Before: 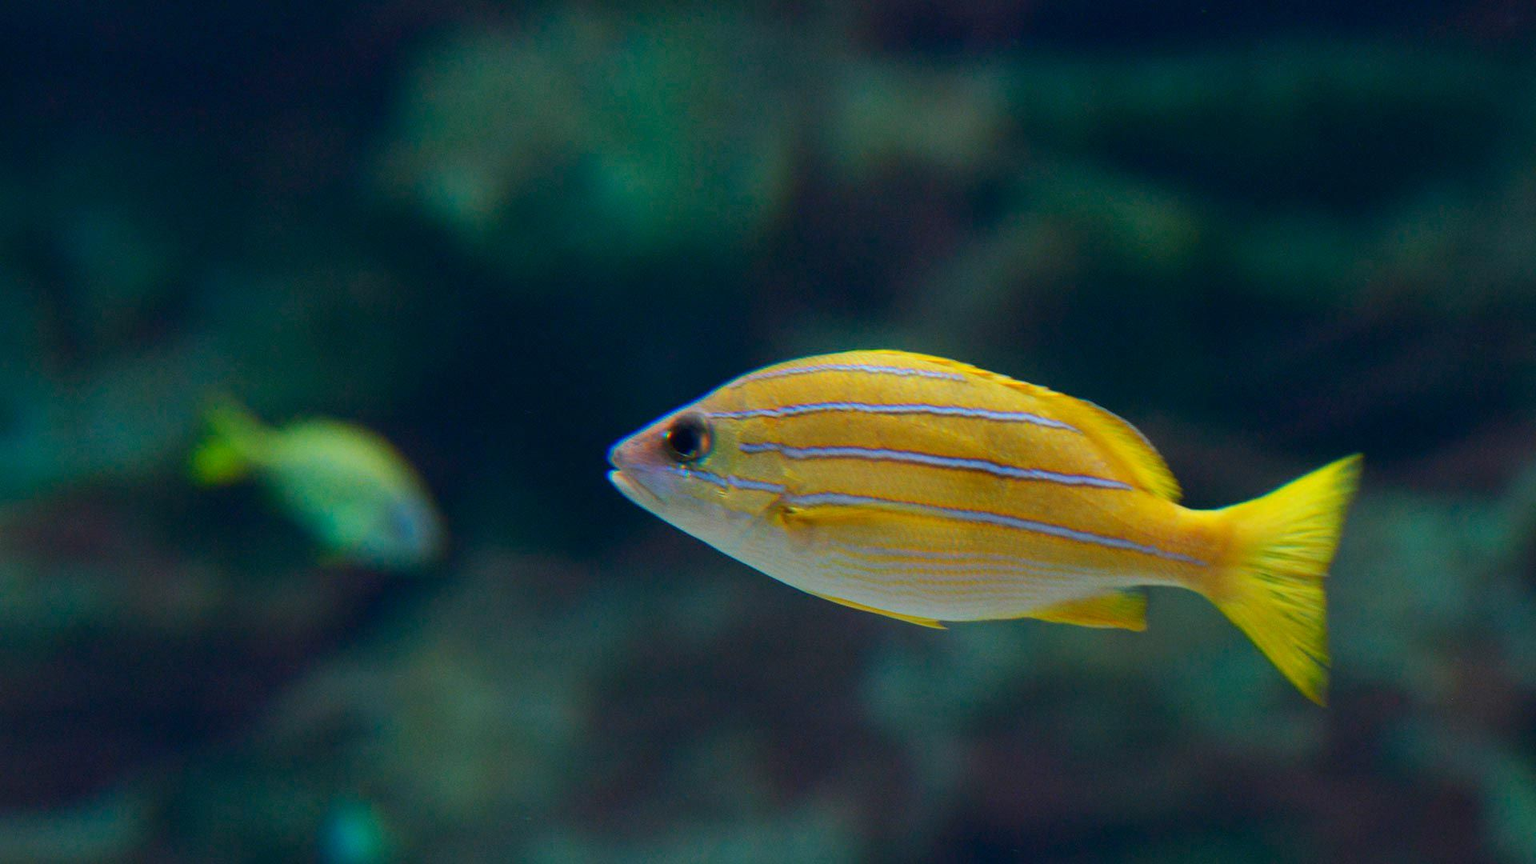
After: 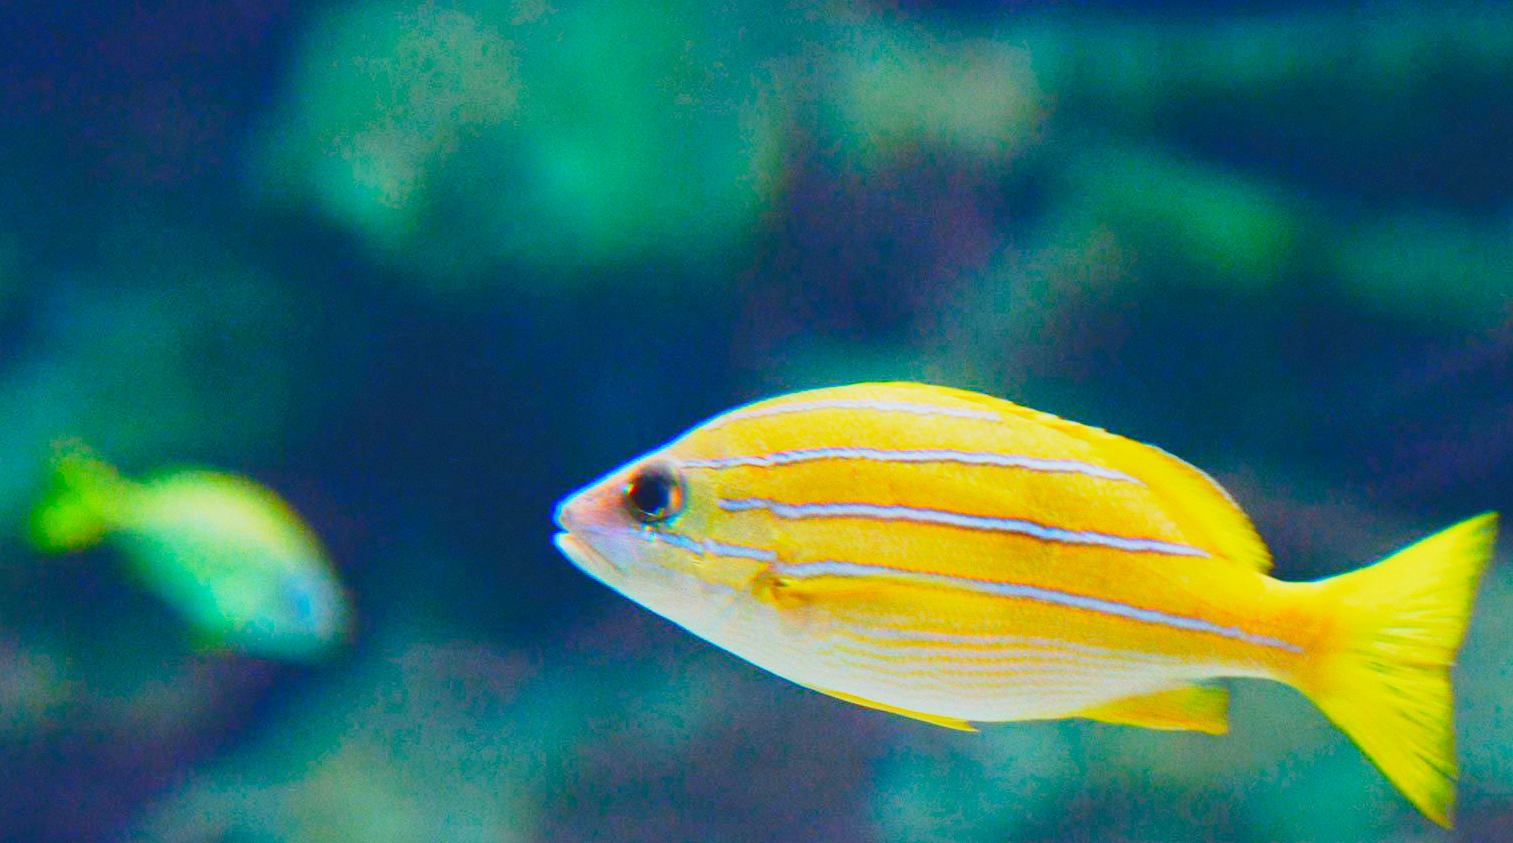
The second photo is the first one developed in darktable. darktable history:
base curve: curves: ch0 [(0, 0) (0.028, 0.03) (0.121, 0.232) (0.46, 0.748) (0.859, 0.968) (1, 1)], preserve colors none
grain: coarseness 14.57 ISO, strength 8.8%
exposure: black level correction 0, exposure 0.95 EV, compensate exposure bias true, compensate highlight preservation false
crop and rotate: left 10.77%, top 5.1%, right 10.41%, bottom 16.76%
contrast brightness saturation: contrast -0.19, saturation 0.19
